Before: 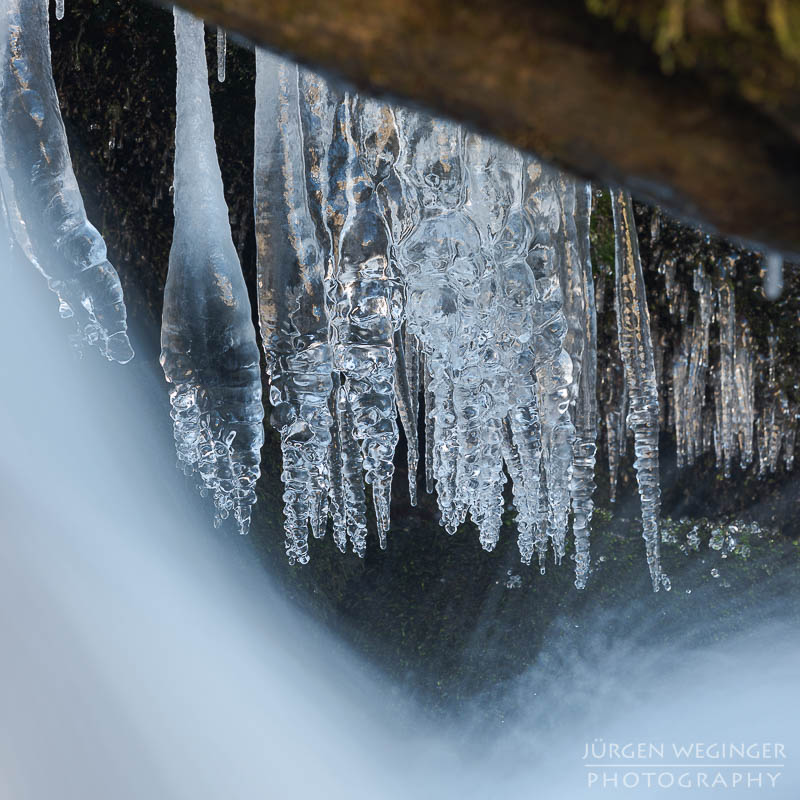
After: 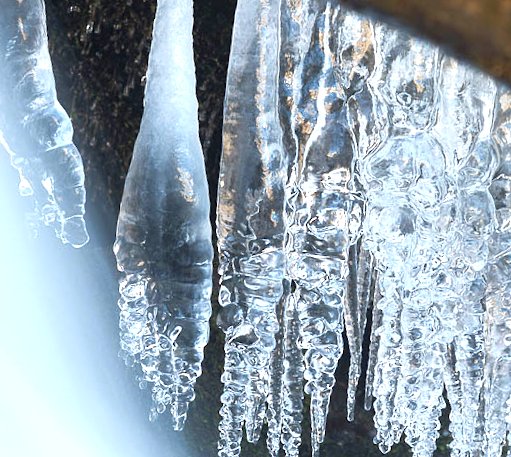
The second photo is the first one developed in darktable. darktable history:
exposure: black level correction 0, exposure 1.001 EV, compensate highlight preservation false
crop and rotate: angle -6.31°, left 2.084%, top 6.809%, right 27.326%, bottom 30.067%
